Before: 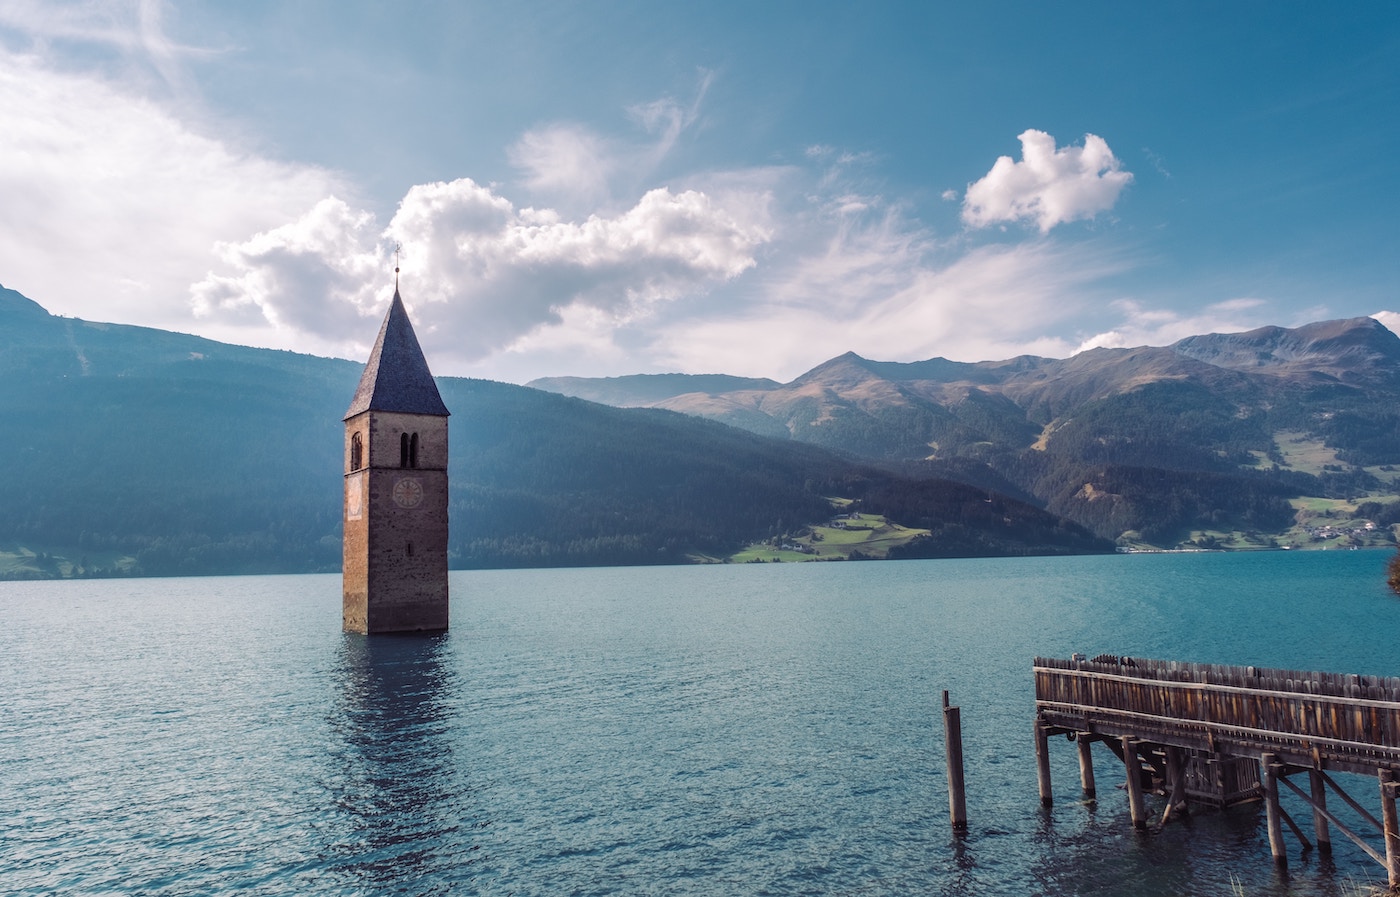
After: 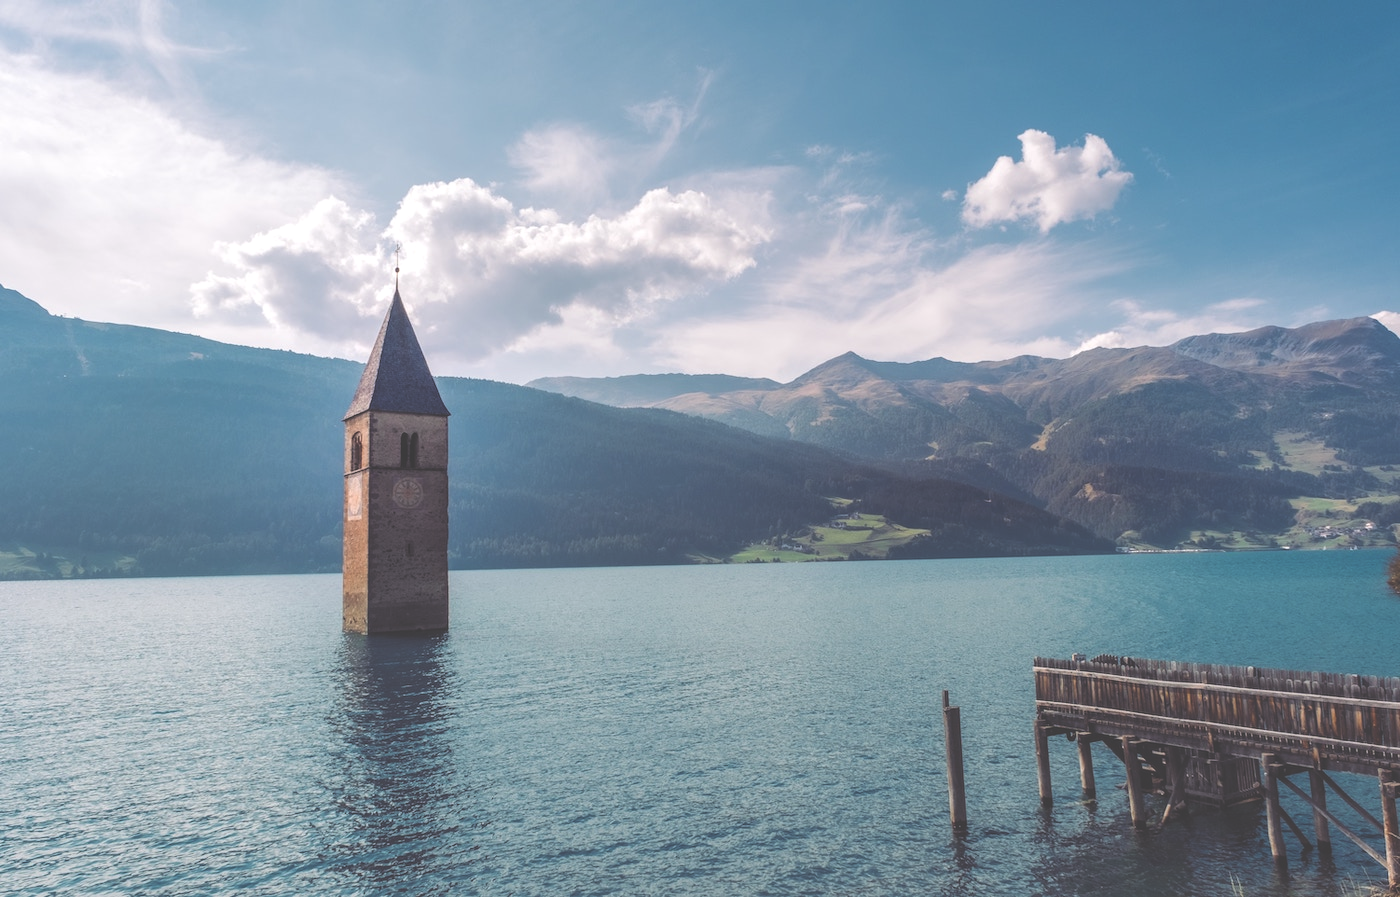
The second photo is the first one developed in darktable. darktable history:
exposure: black level correction -0.041, exposure 0.064 EV, compensate highlight preservation false
